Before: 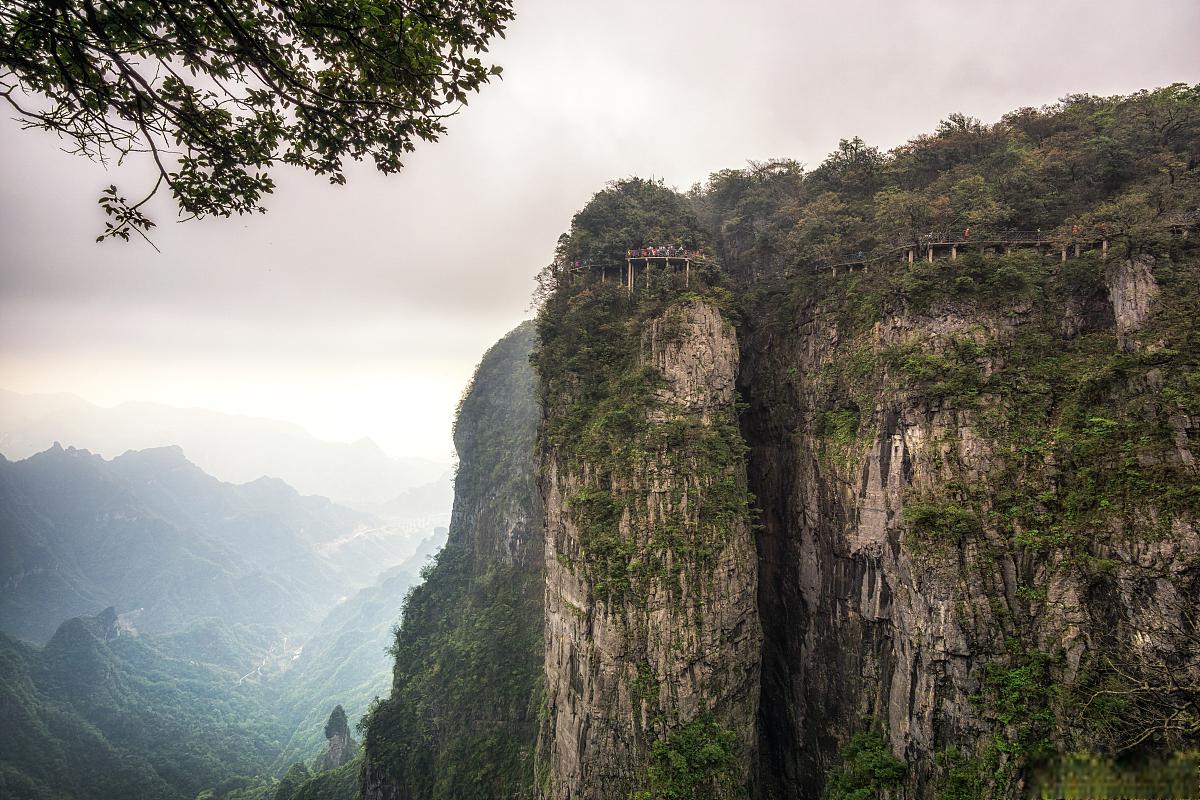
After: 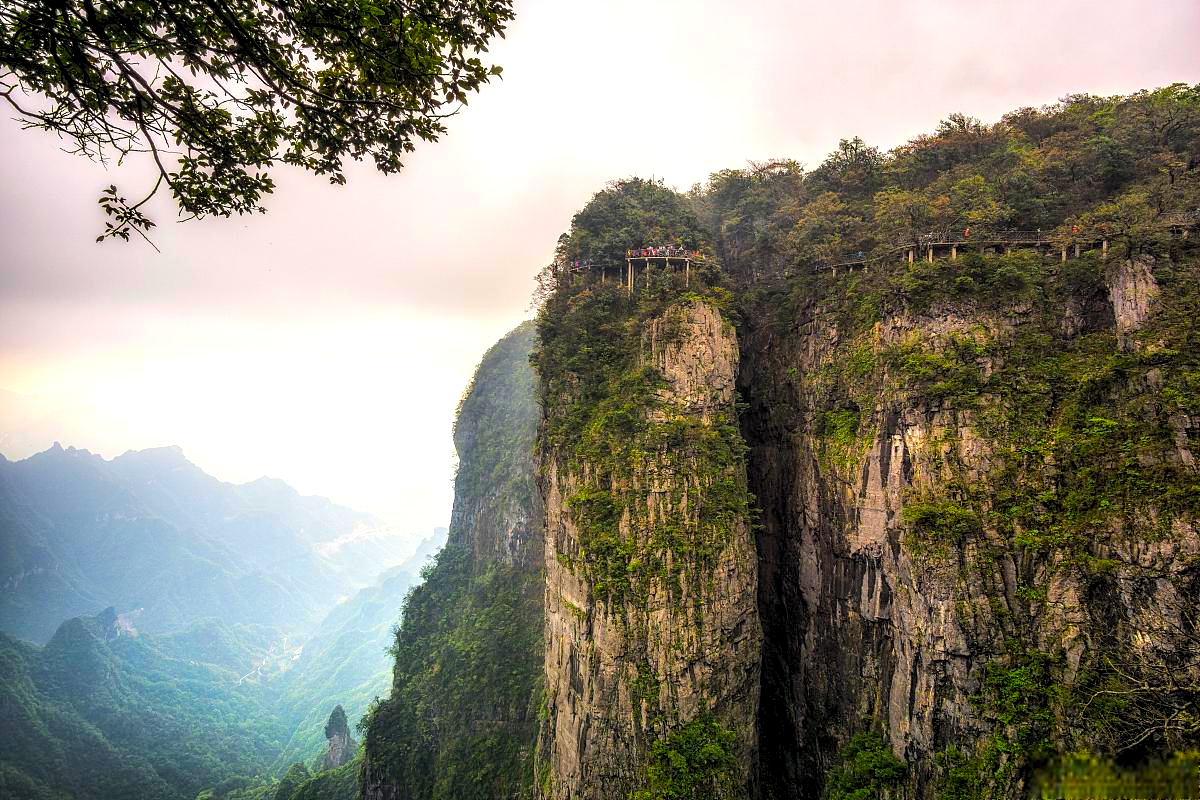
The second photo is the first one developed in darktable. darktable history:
color balance rgb: perceptual saturation grading › global saturation 75.307%, perceptual saturation grading › shadows -29.123%, perceptual brilliance grading › mid-tones 9.575%, perceptual brilliance grading › shadows 15%, global vibrance 20%
levels: levels [0.062, 0.494, 0.925]
